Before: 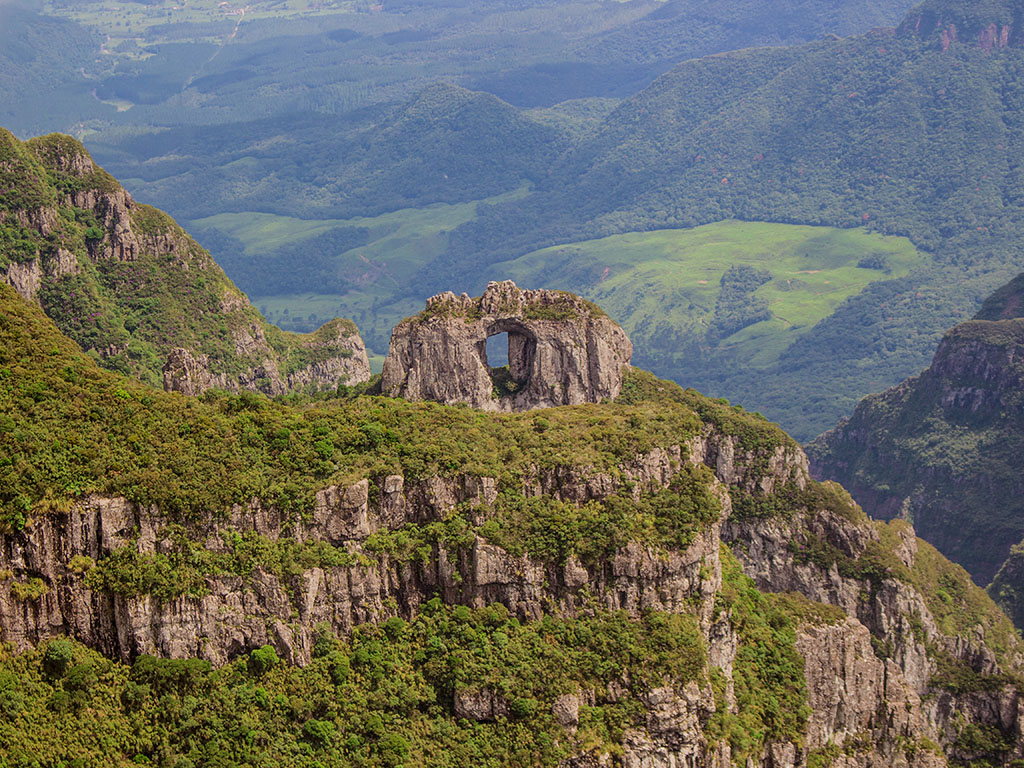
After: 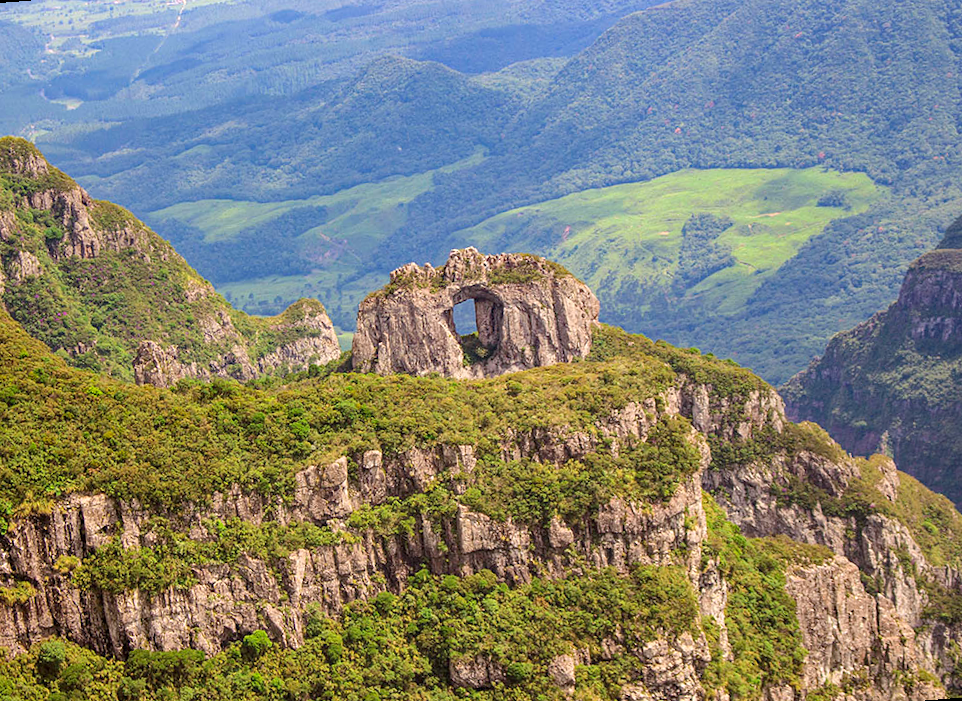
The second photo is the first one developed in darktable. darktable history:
exposure: exposure 1 EV, compensate highlight preservation false
haze removal: strength 0.29, distance 0.25, compatibility mode true, adaptive false
shadows and highlights: radius 121.13, shadows 21.4, white point adjustment -9.72, highlights -14.39, soften with gaussian
rotate and perspective: rotation -4.57°, crop left 0.054, crop right 0.944, crop top 0.087, crop bottom 0.914
